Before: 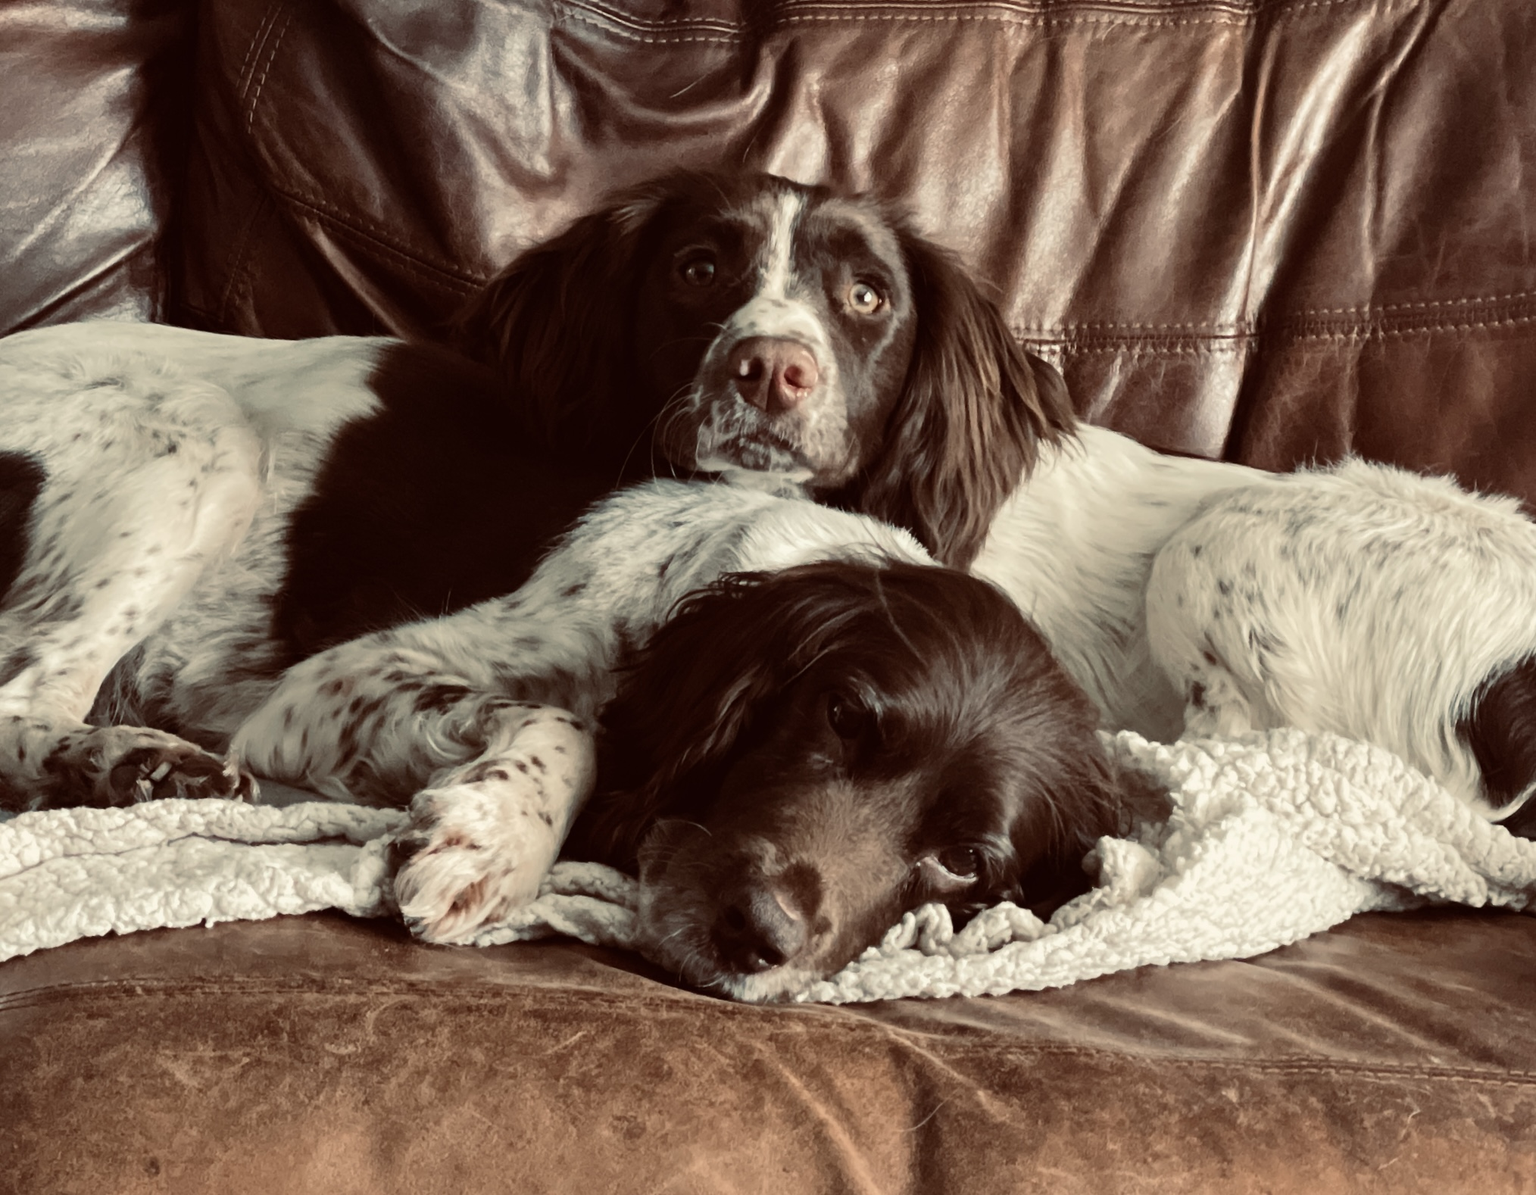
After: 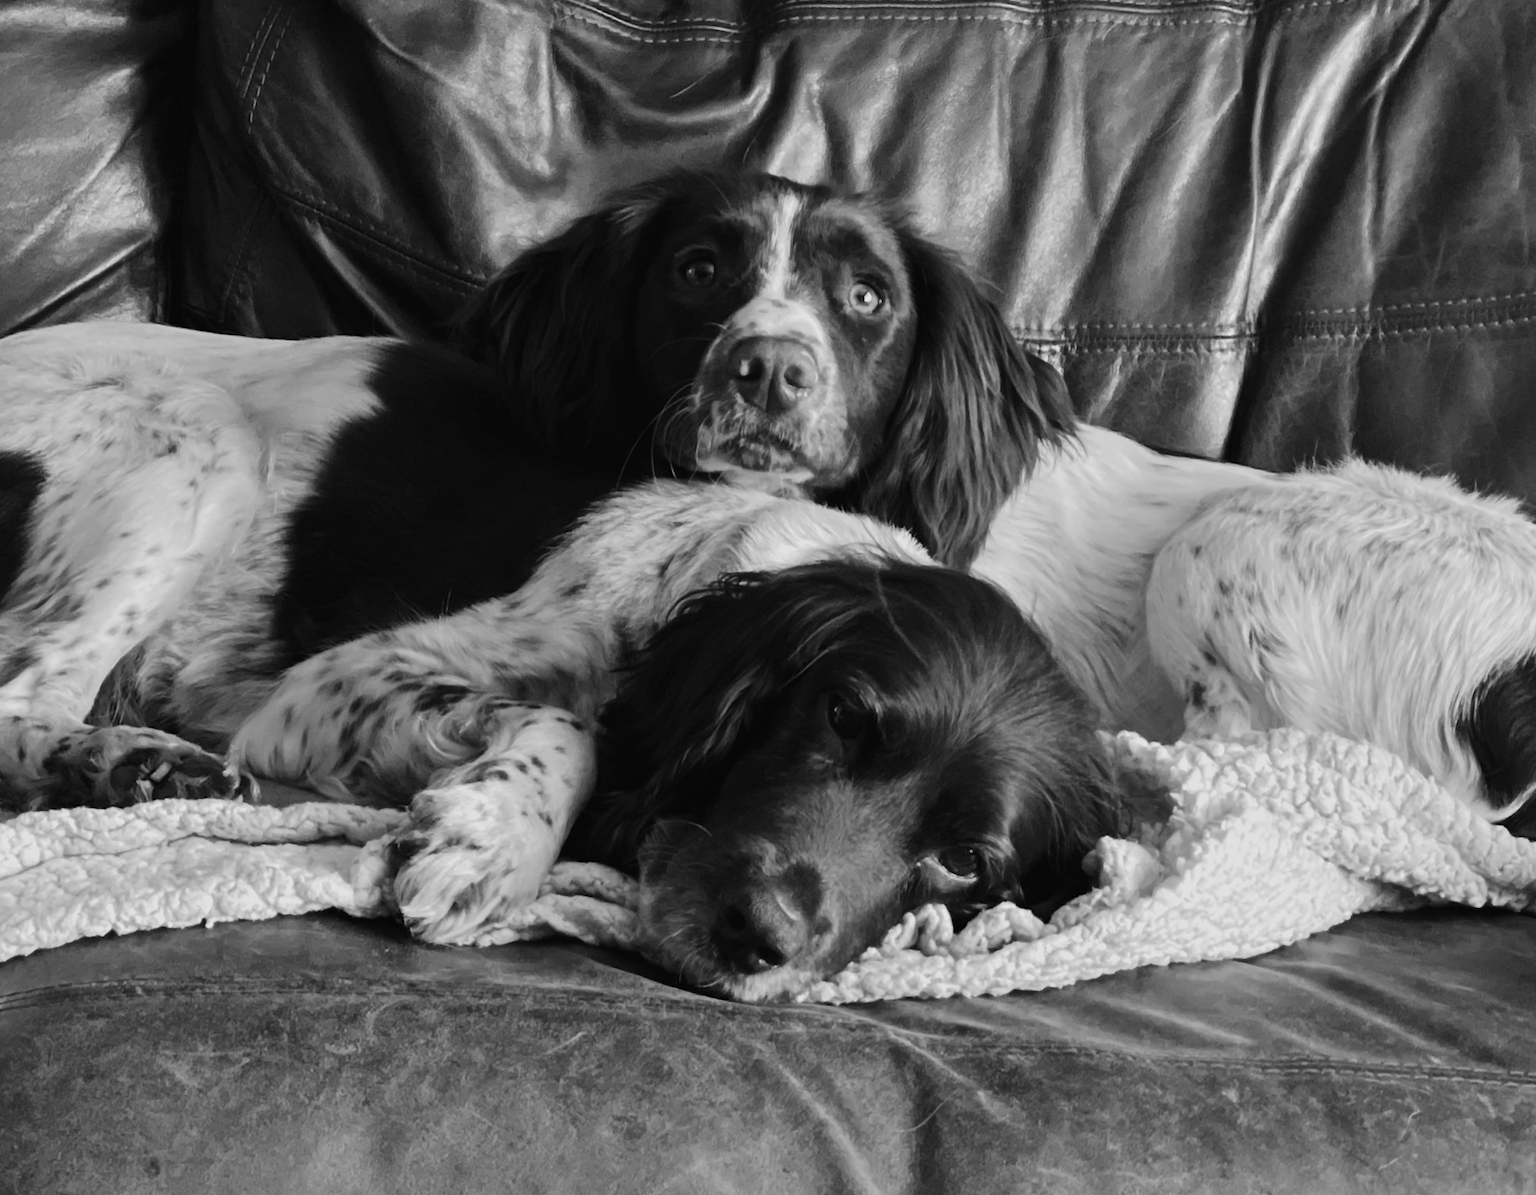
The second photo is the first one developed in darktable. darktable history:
color calibration: illuminant same as pipeline (D50), adaptation none (bypass)
monochrome: a 14.95, b -89.96
white balance: red 1.08, blue 0.791
